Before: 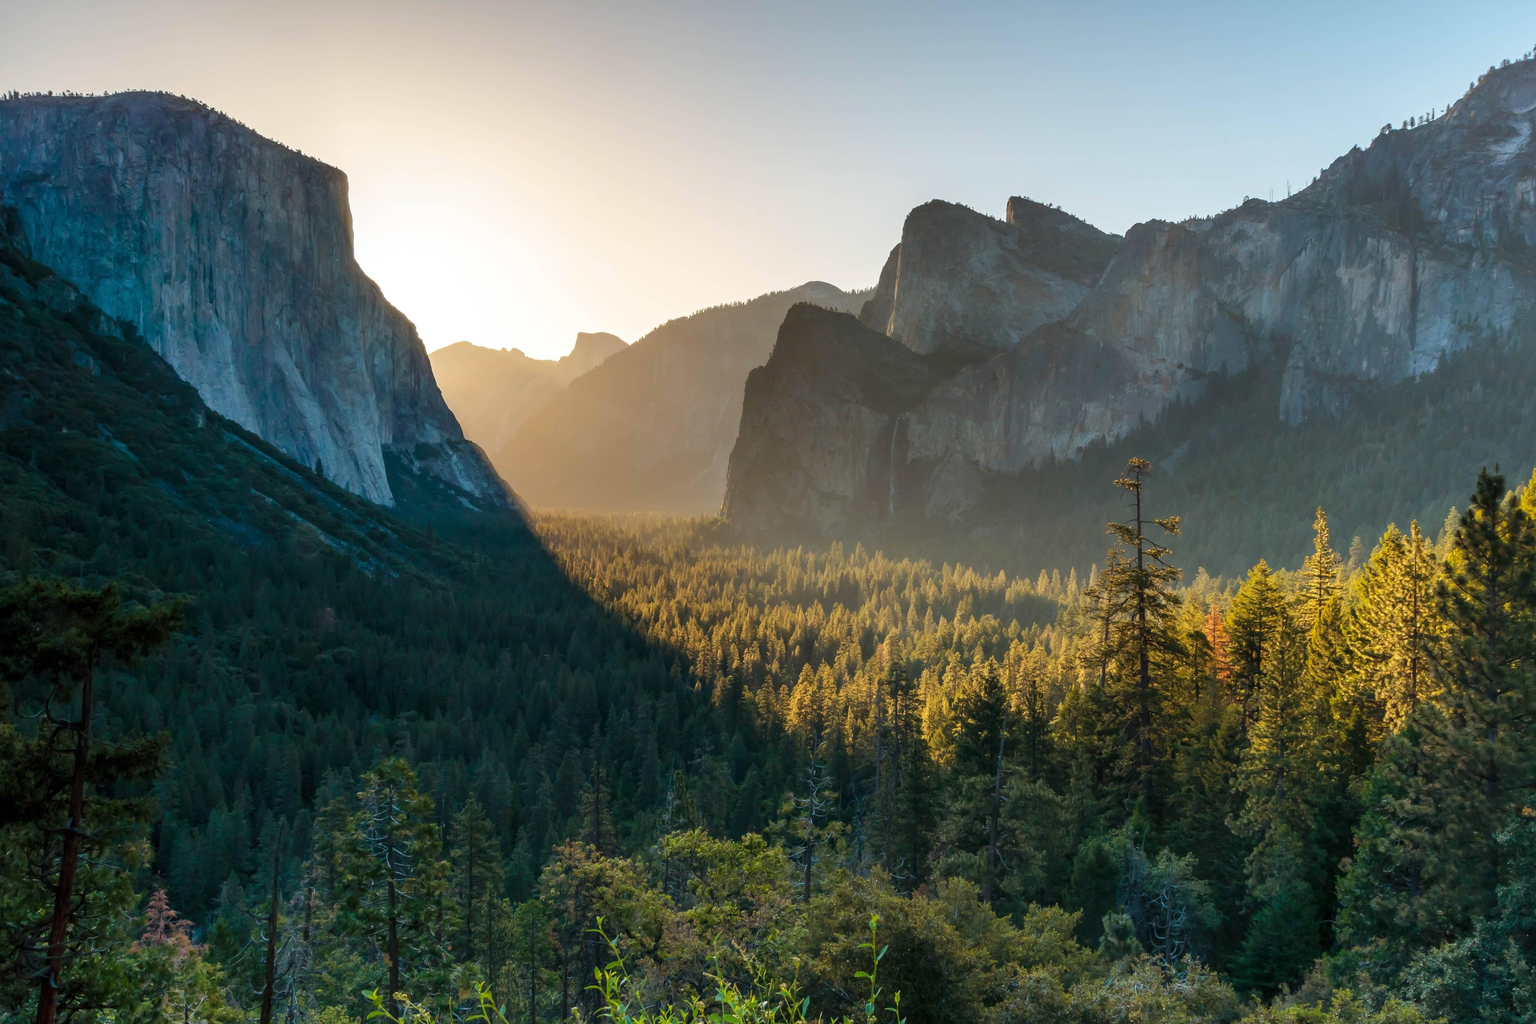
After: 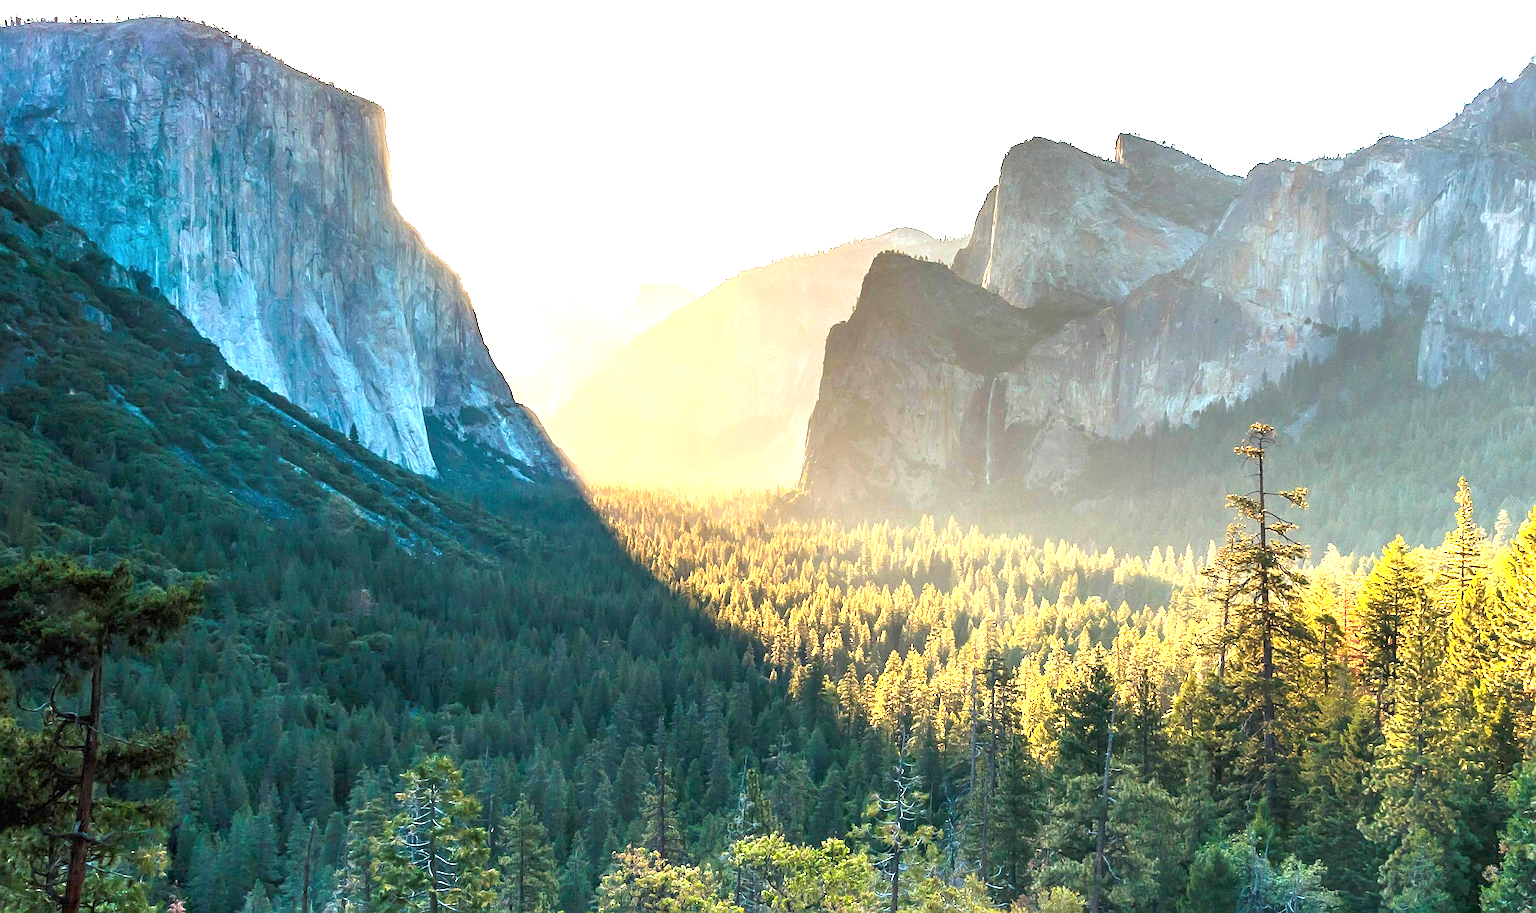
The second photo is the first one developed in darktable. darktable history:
sharpen: radius 2.543, amount 0.636
exposure: black level correction 0, exposure 2.088 EV, compensate exposure bias true, compensate highlight preservation false
crop: top 7.49%, right 9.717%, bottom 11.943%
